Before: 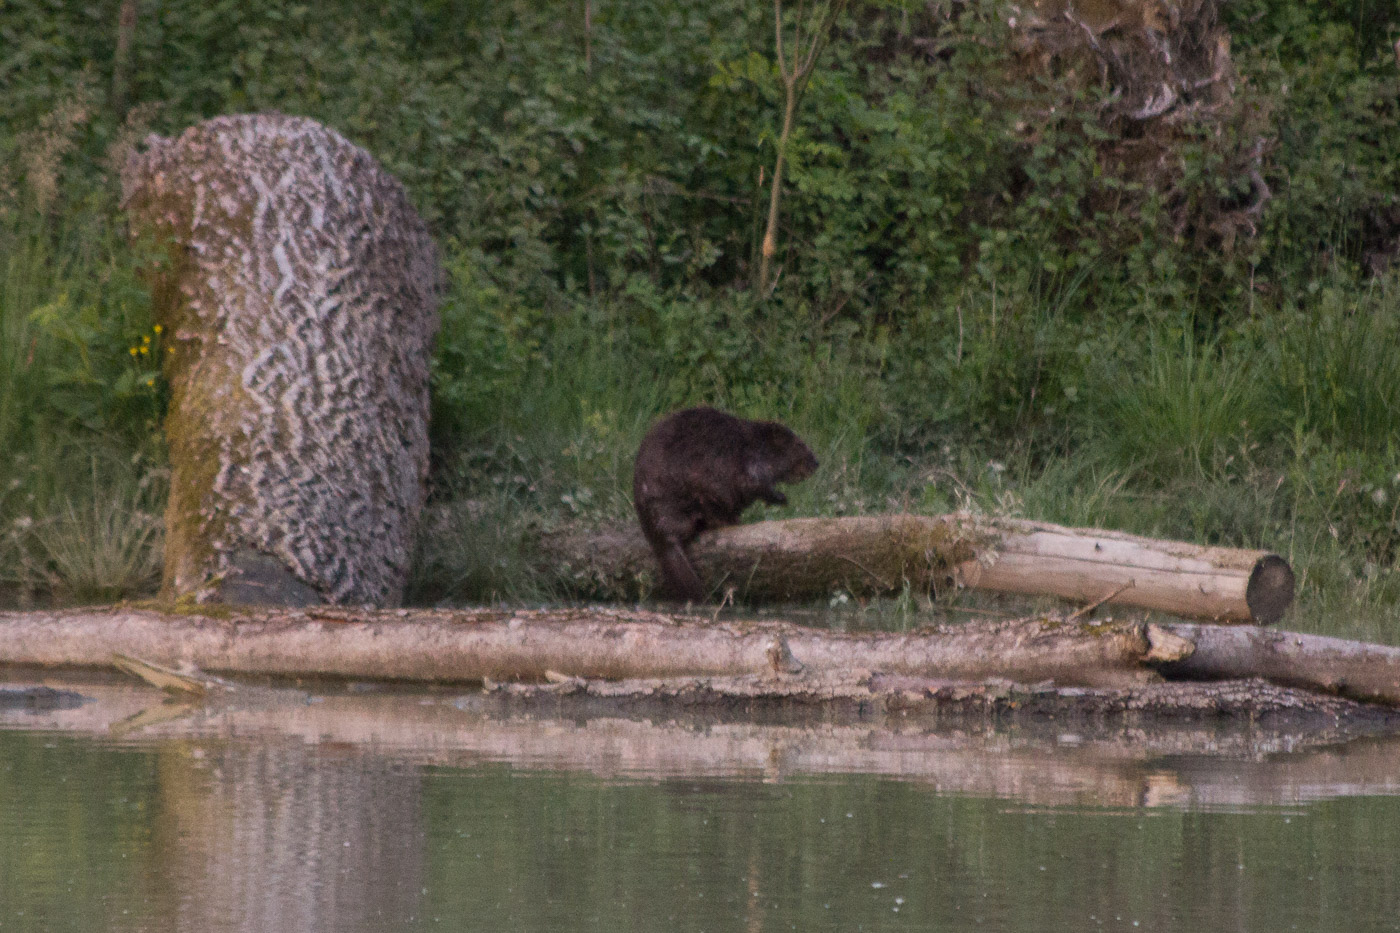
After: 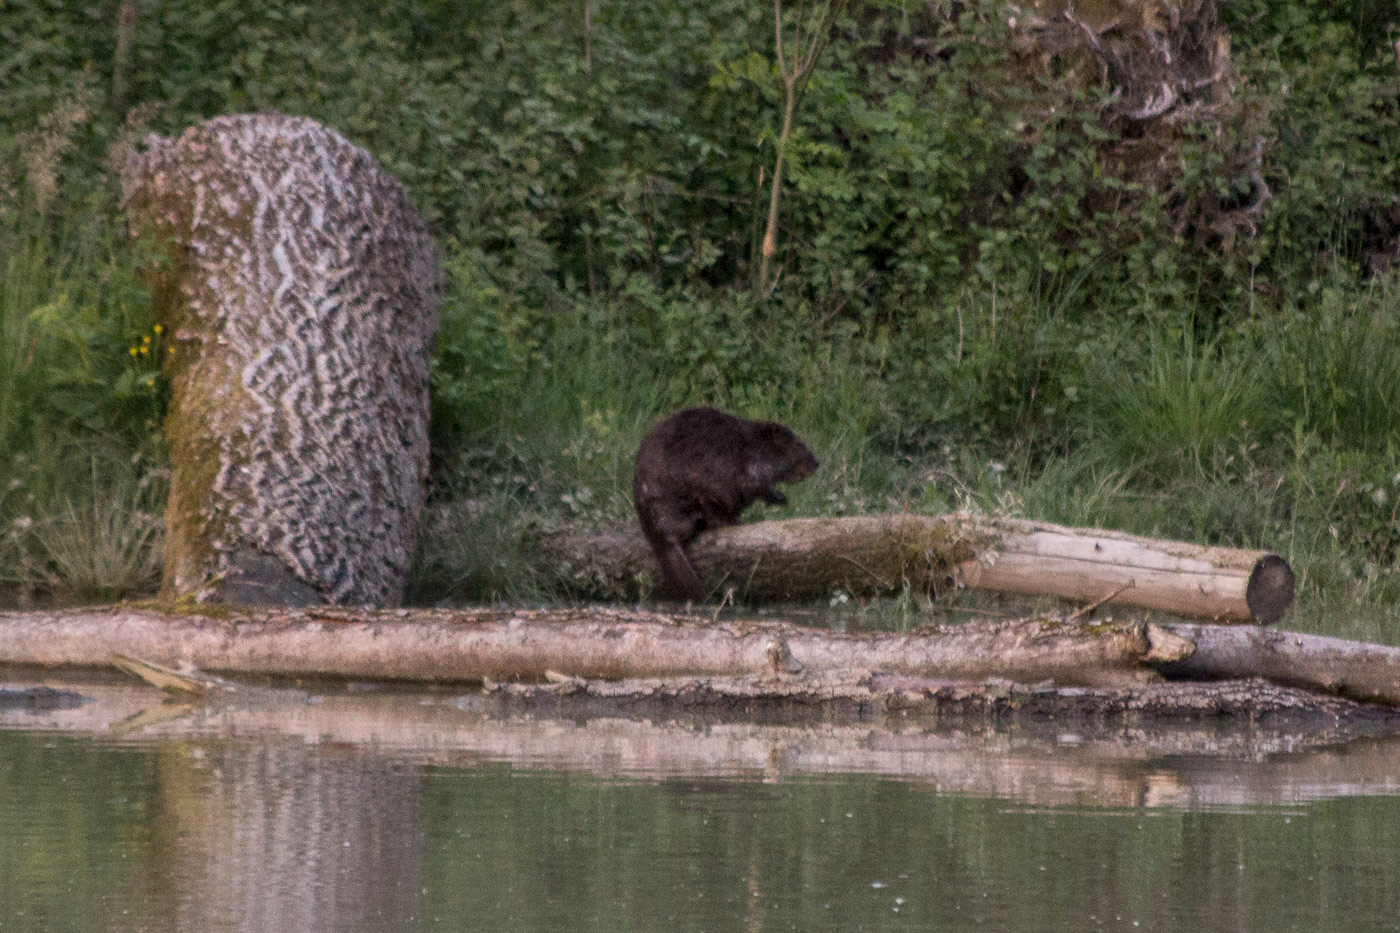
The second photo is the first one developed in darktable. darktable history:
local contrast: on, module defaults
shadows and highlights: shadows 20.92, highlights -81.88, soften with gaussian
tone equalizer: smoothing diameter 2.19%, edges refinement/feathering 23.91, mask exposure compensation -1.57 EV, filter diffusion 5
